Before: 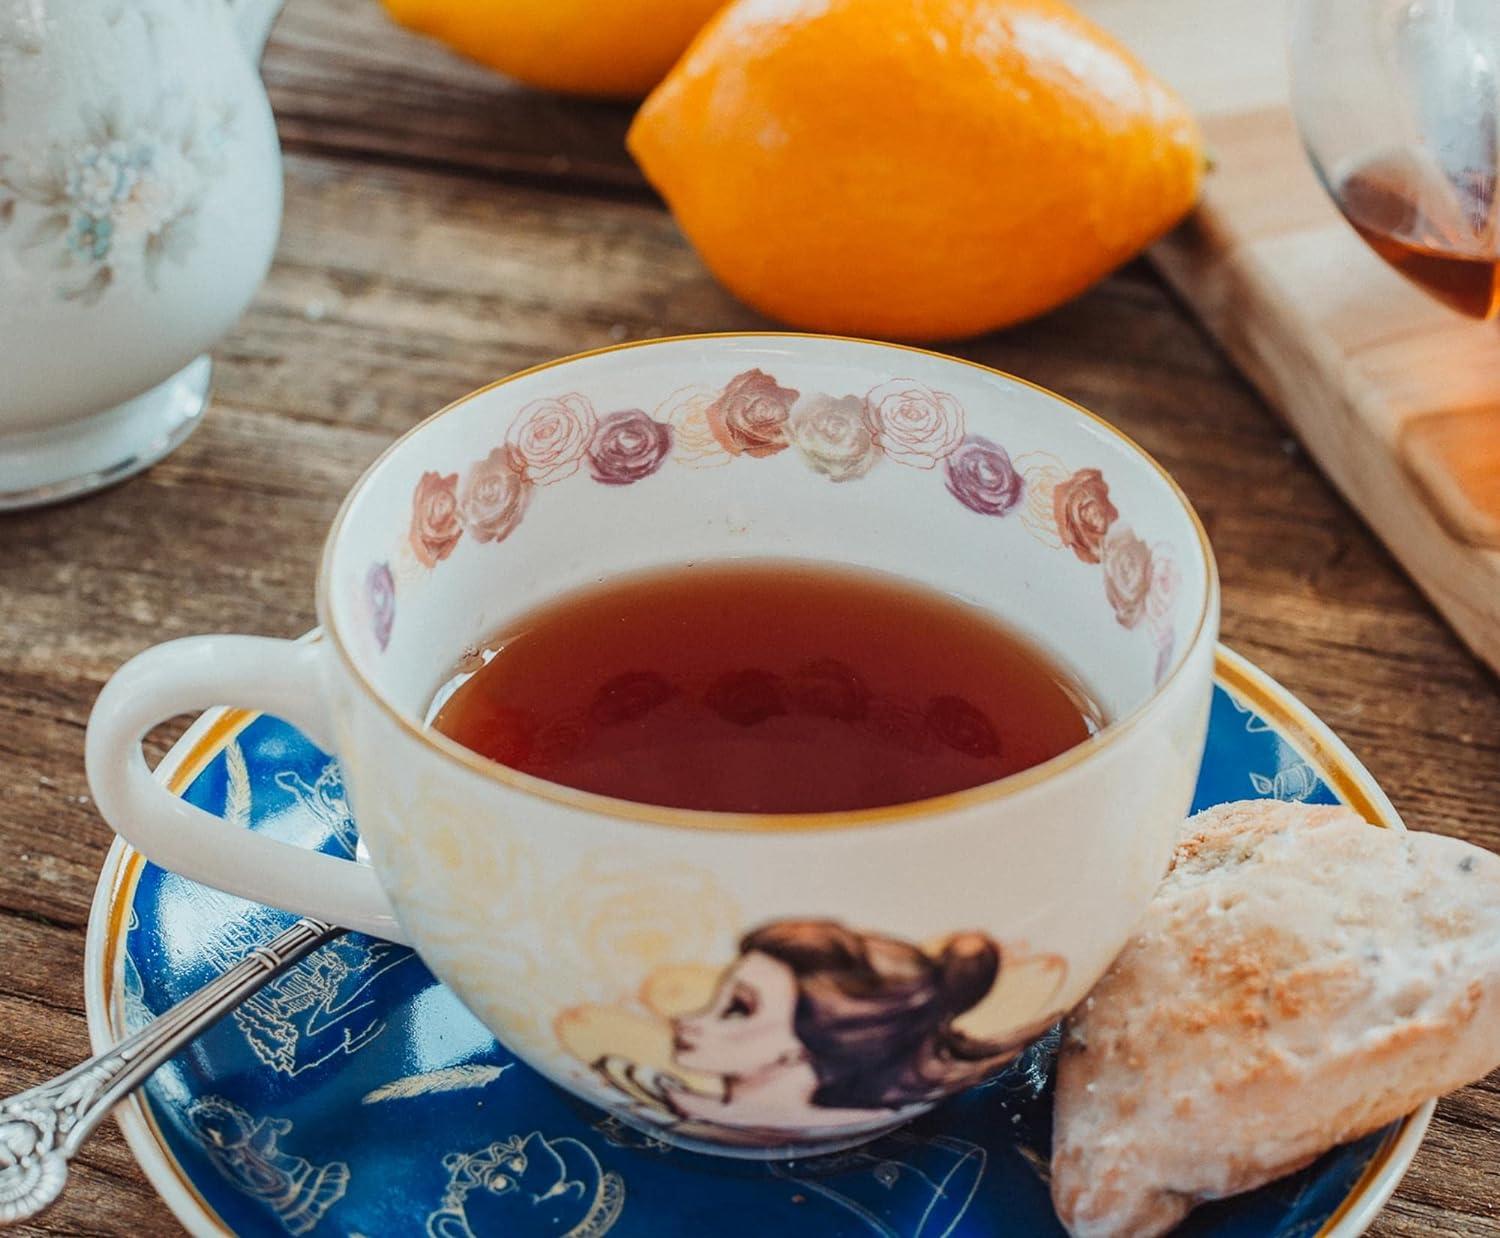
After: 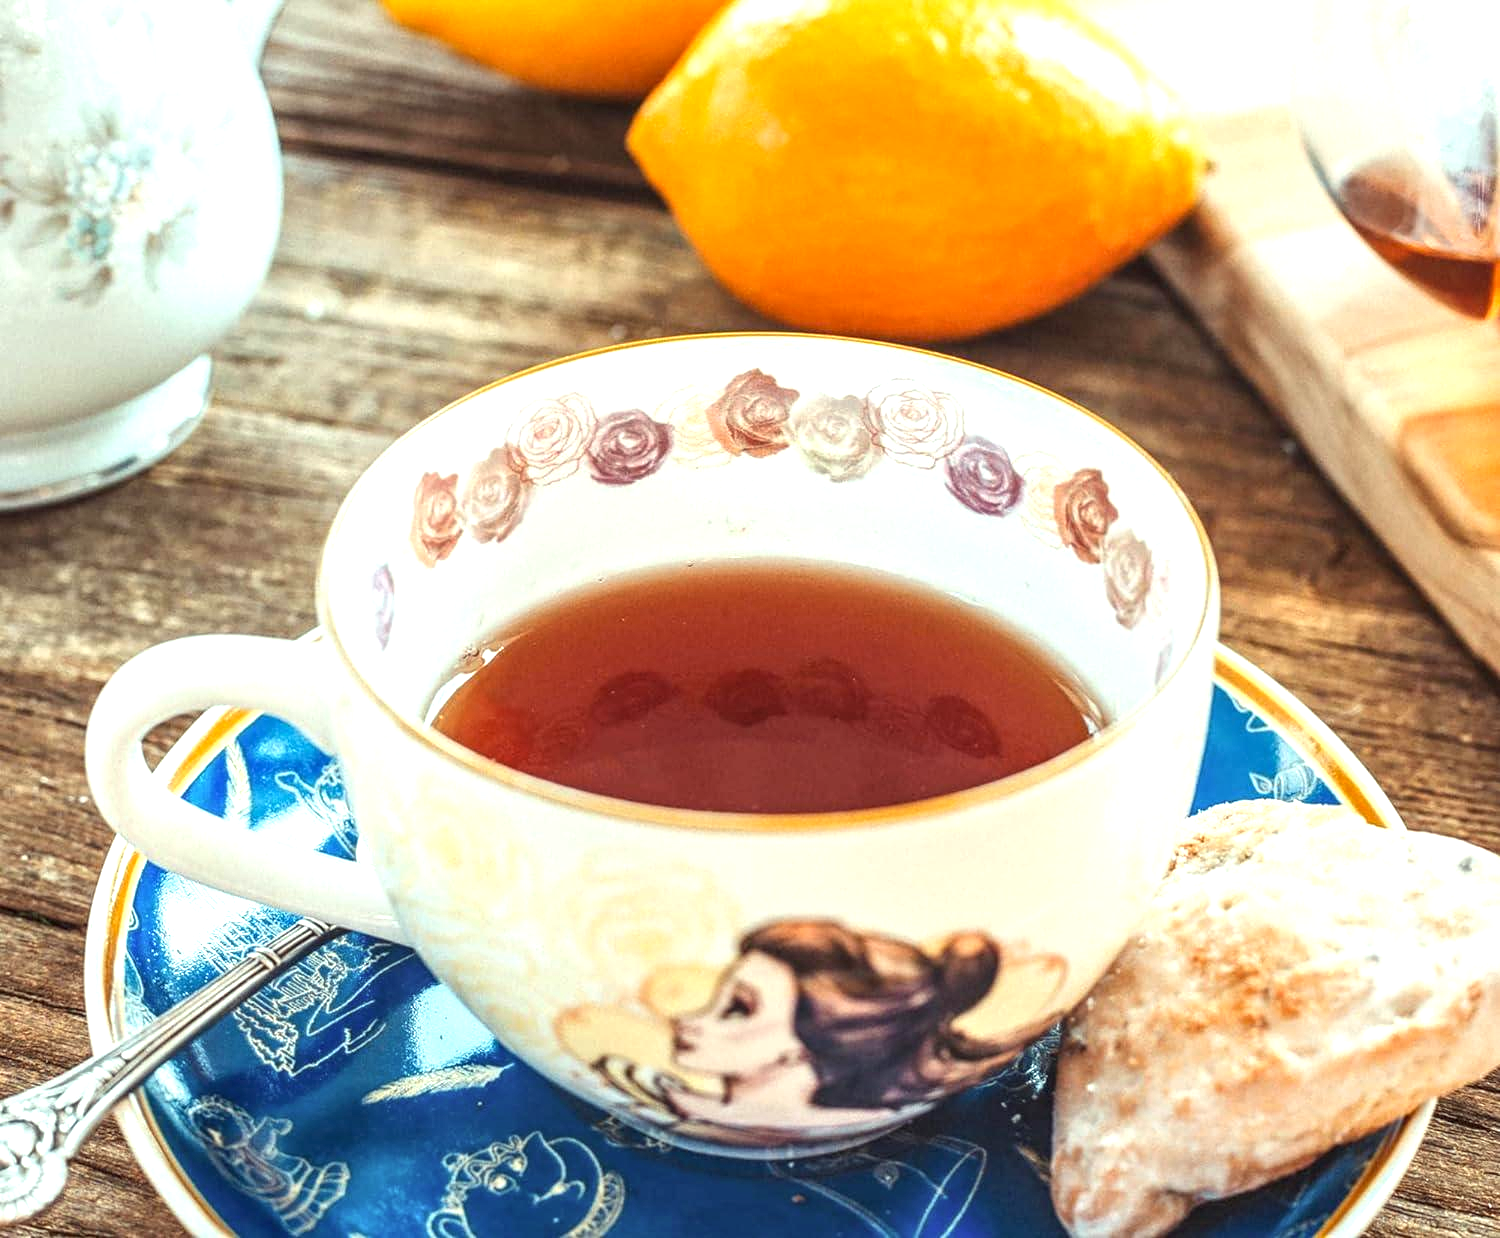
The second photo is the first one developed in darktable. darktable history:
exposure: black level correction 0, exposure 1.105 EV, compensate highlight preservation false
color correction: highlights a* -4.77, highlights b* 5.04, saturation 0.955
local contrast: on, module defaults
